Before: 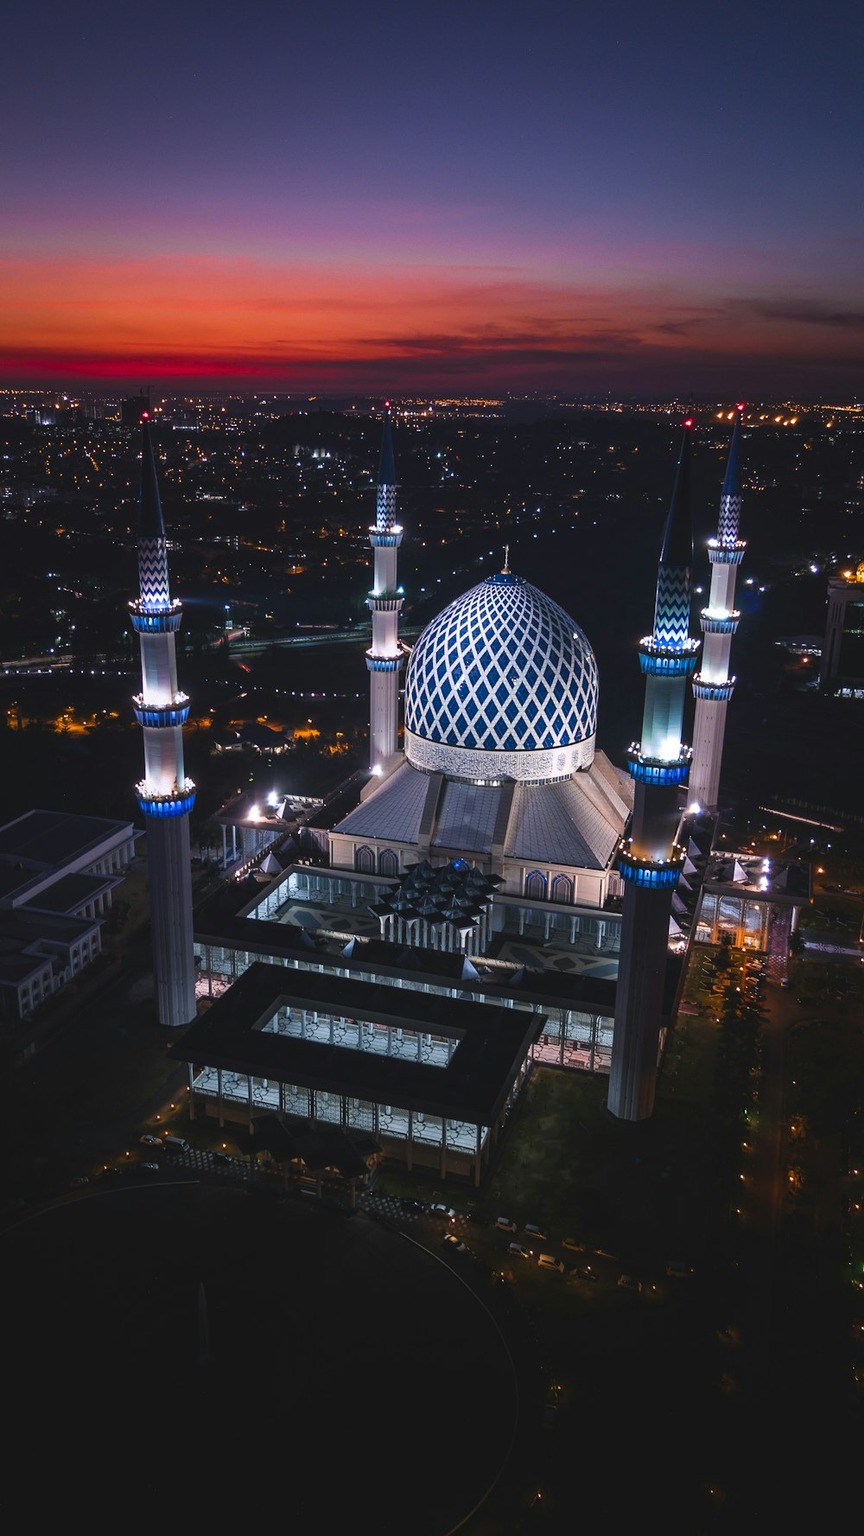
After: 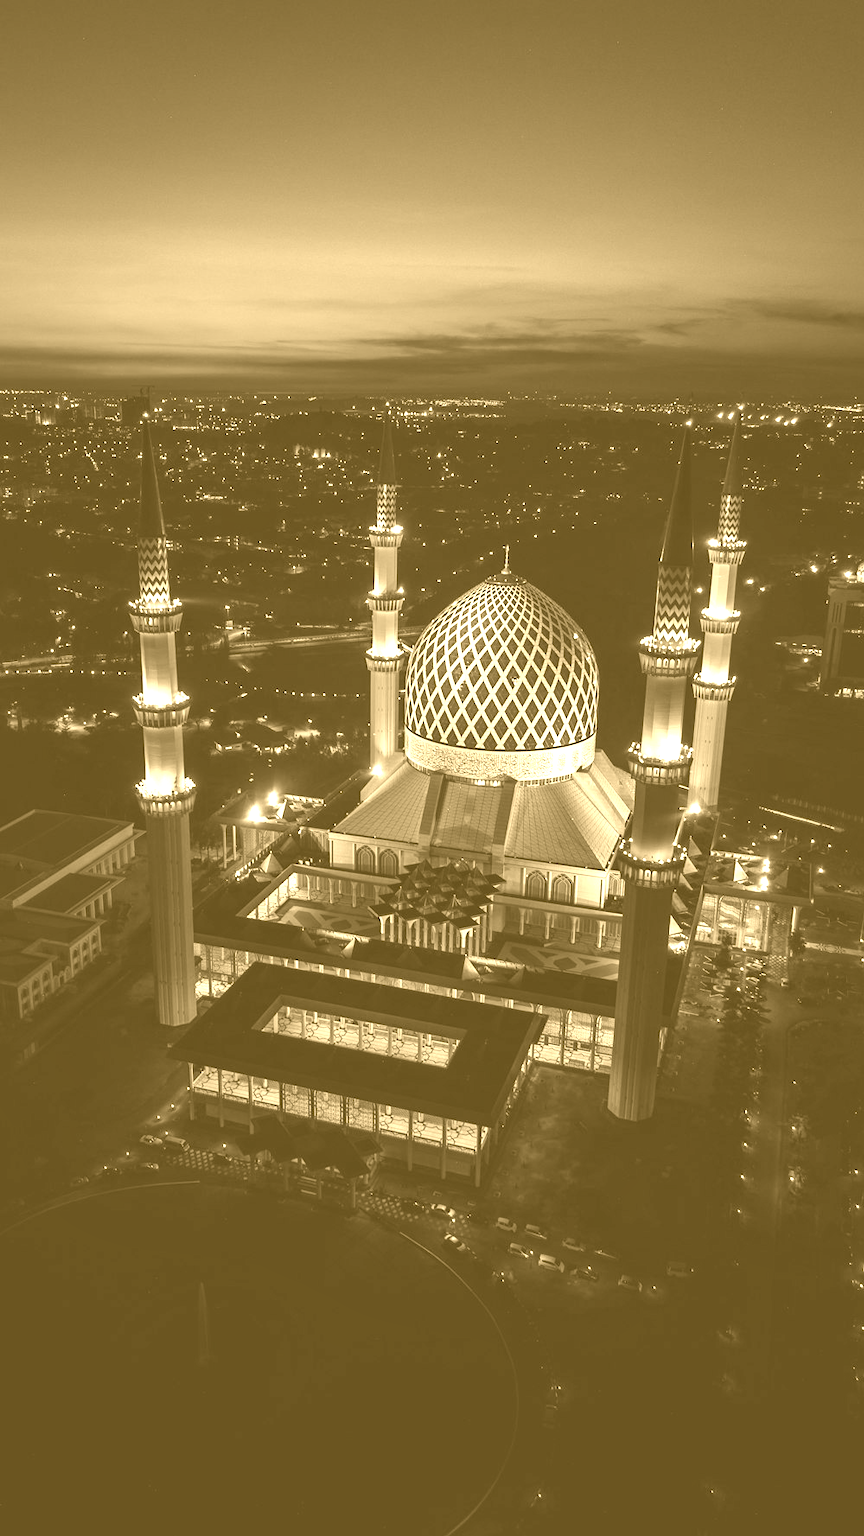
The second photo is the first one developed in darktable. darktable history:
local contrast: mode bilateral grid, contrast 20, coarseness 50, detail 120%, midtone range 0.2
colorize: hue 36°, source mix 100%
